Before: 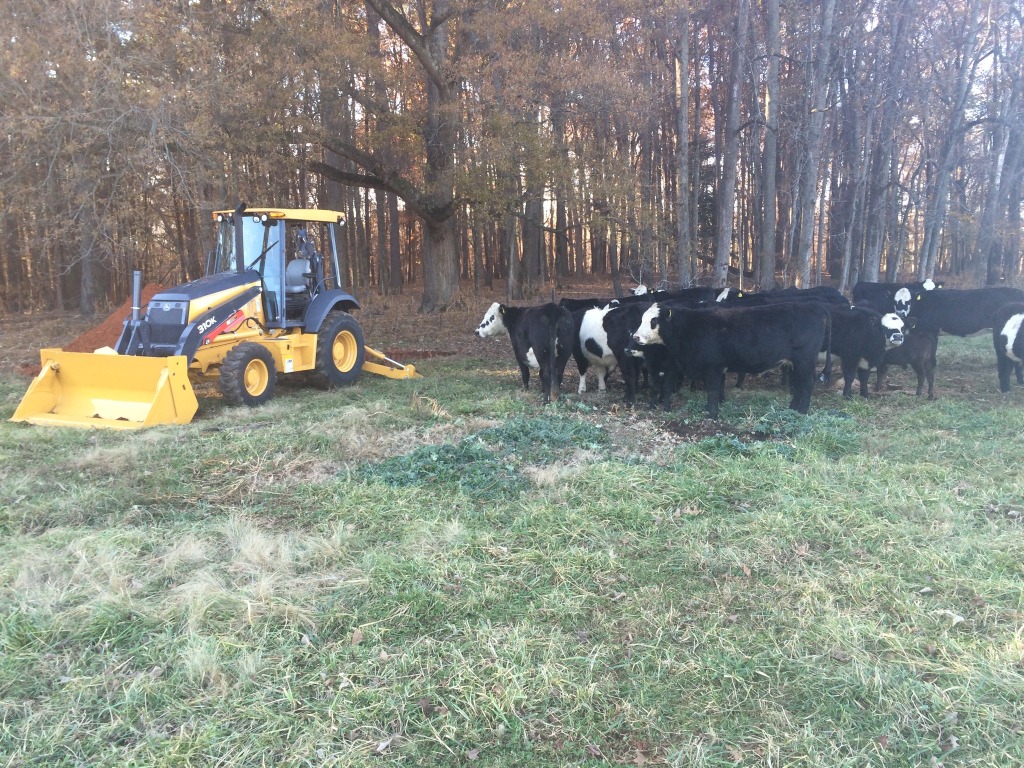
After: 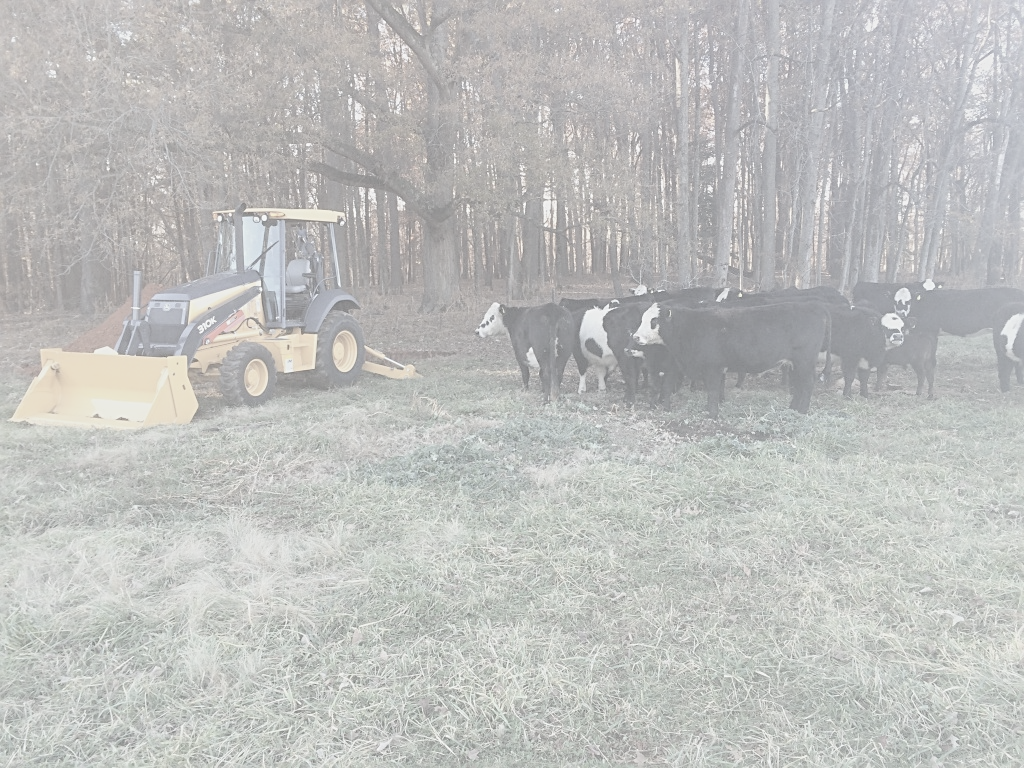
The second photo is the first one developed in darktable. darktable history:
contrast brightness saturation: contrast -0.302, brightness 0.76, saturation -0.789
sharpen: on, module defaults
shadows and highlights: shadows 75.06, highlights -23.28, highlights color adjustment 0.747%, soften with gaussian
